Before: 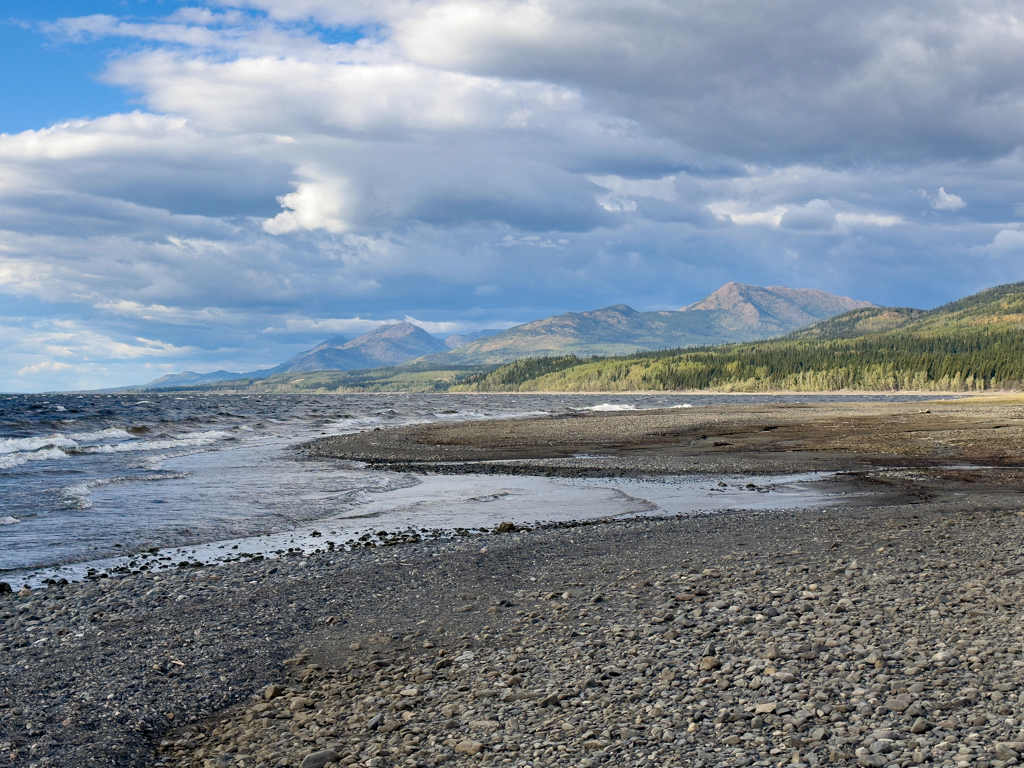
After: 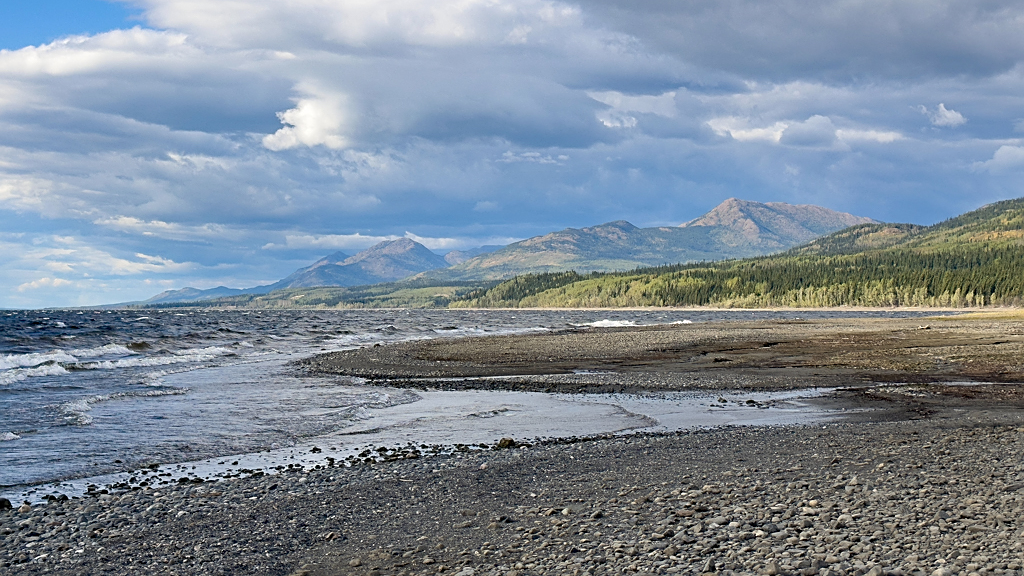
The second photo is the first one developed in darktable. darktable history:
sharpen: on, module defaults
crop: top 11.022%, bottom 13.897%
